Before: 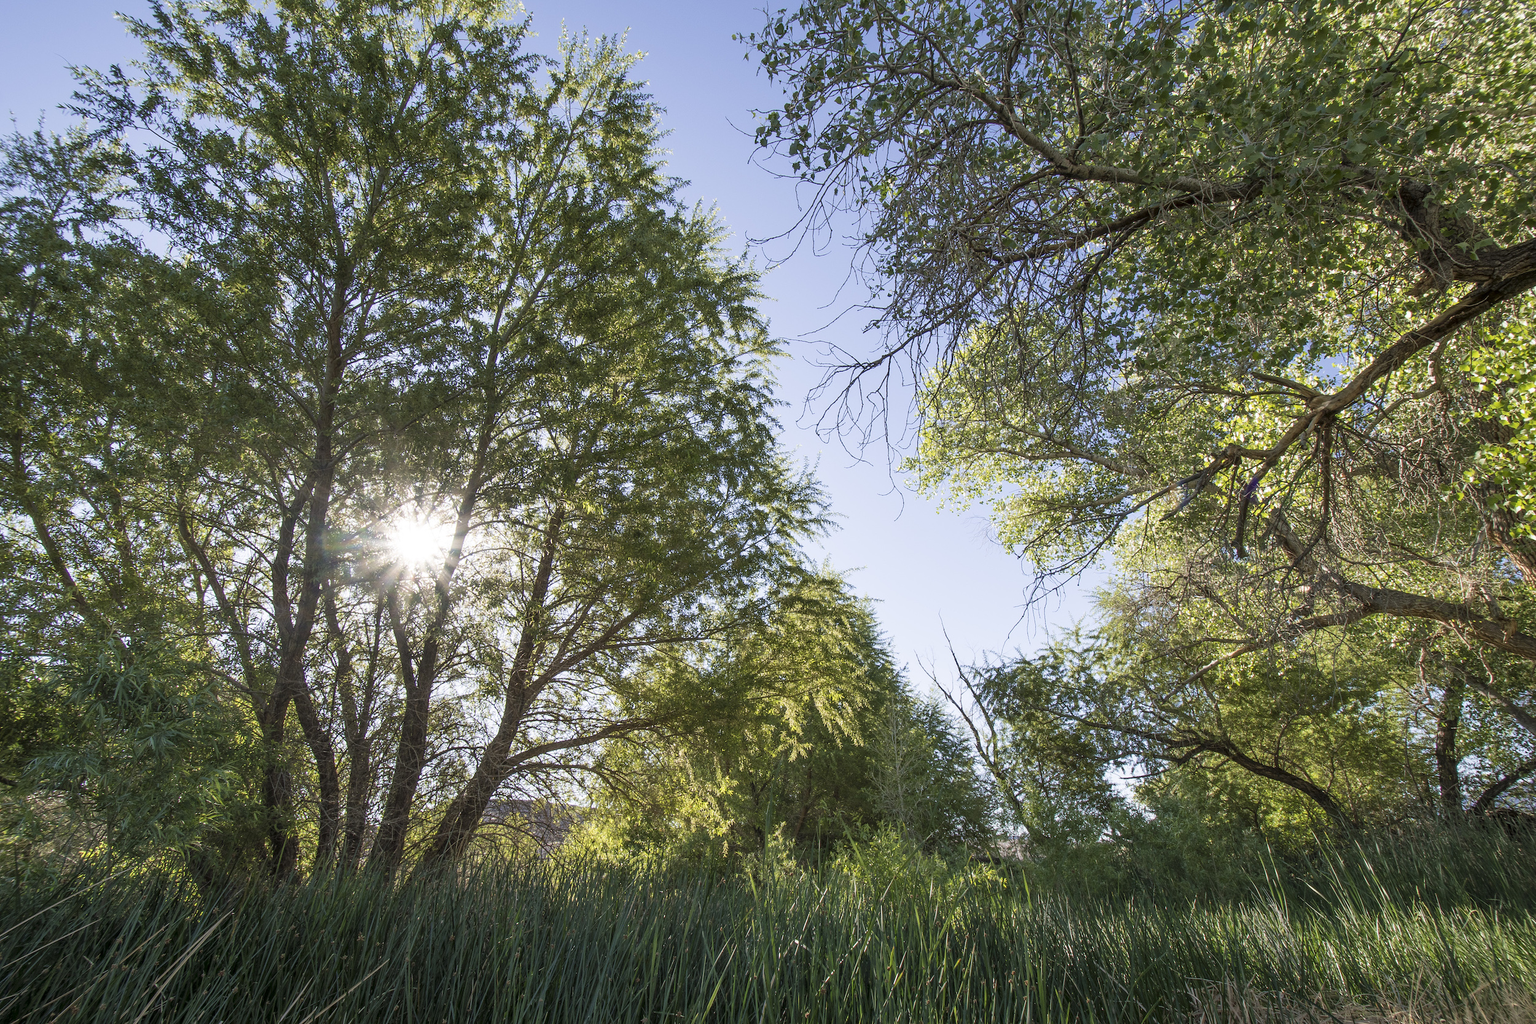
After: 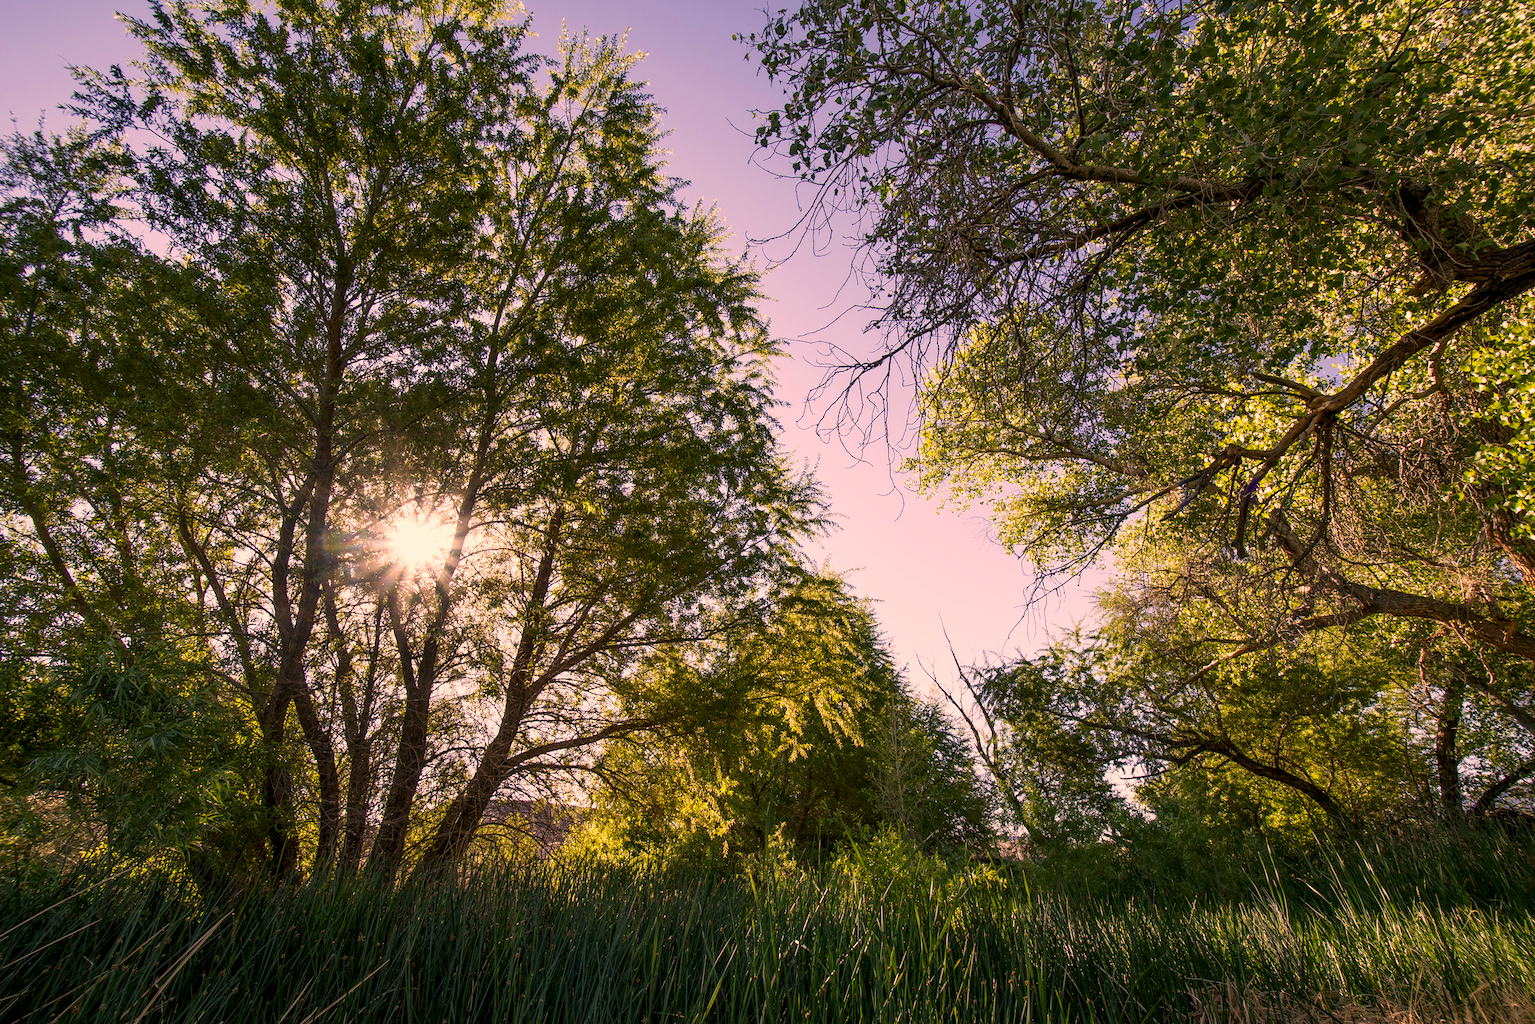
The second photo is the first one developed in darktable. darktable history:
contrast brightness saturation: contrast 0.067, brightness -0.141, saturation 0.109
local contrast: highlights 102%, shadows 103%, detail 119%, midtone range 0.2
color correction: highlights a* 22.23, highlights b* 21.82
